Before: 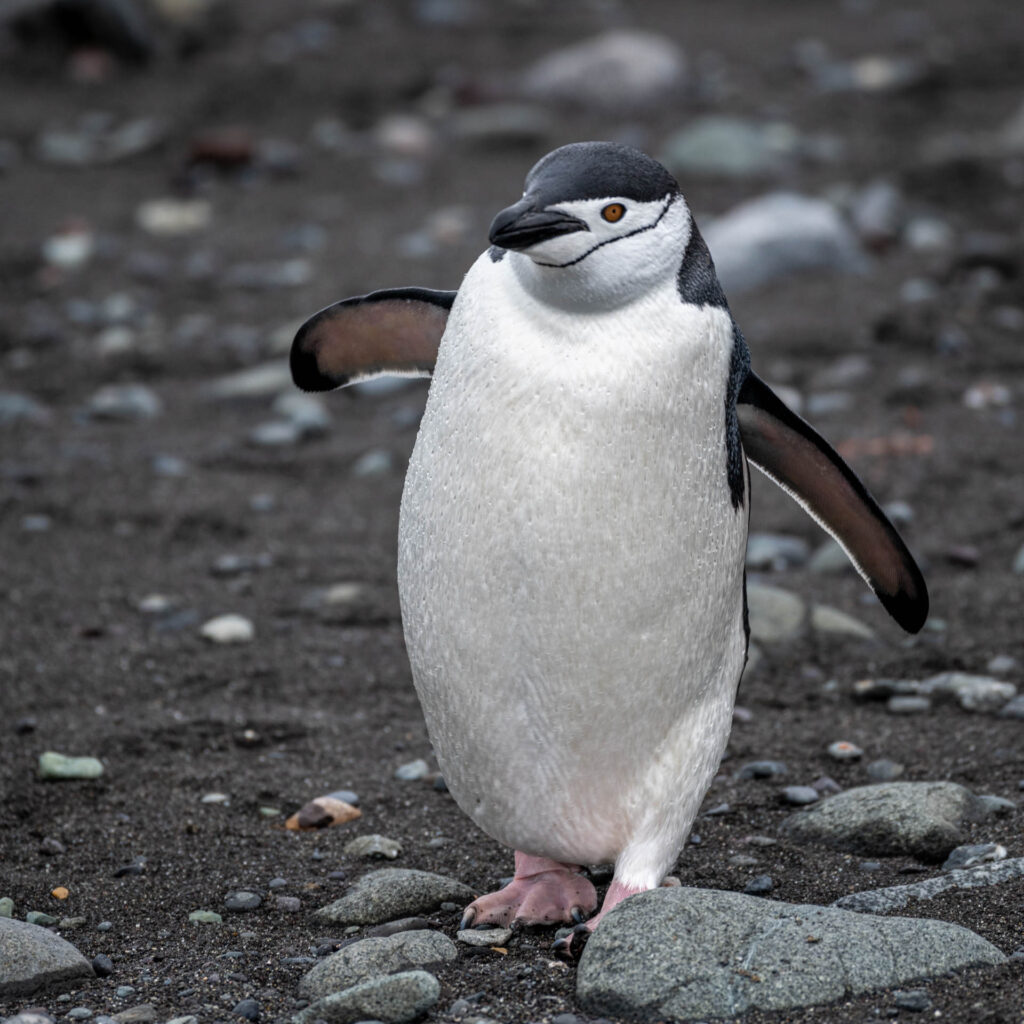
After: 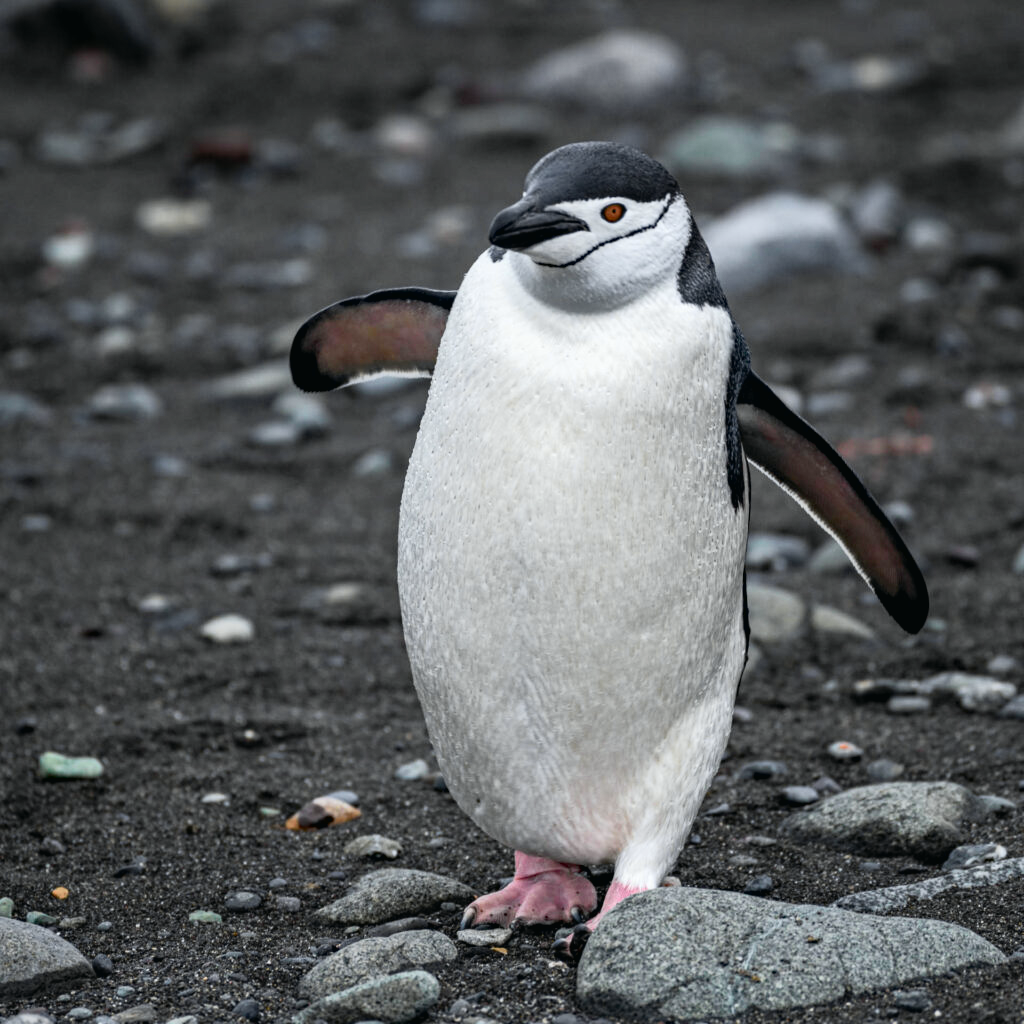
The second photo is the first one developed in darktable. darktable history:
tone curve: curves: ch0 [(0, 0.013) (0.104, 0.103) (0.258, 0.267) (0.448, 0.489) (0.709, 0.794) (0.895, 0.915) (0.994, 0.971)]; ch1 [(0, 0) (0.335, 0.298) (0.446, 0.416) (0.488, 0.488) (0.515, 0.504) (0.581, 0.615) (0.635, 0.661) (1, 1)]; ch2 [(0, 0) (0.314, 0.306) (0.436, 0.447) (0.502, 0.5) (0.538, 0.541) (0.568, 0.603) (0.641, 0.635) (0.717, 0.701) (1, 1)], color space Lab, independent channels, preserve colors none
haze removal: compatibility mode true, adaptive false
